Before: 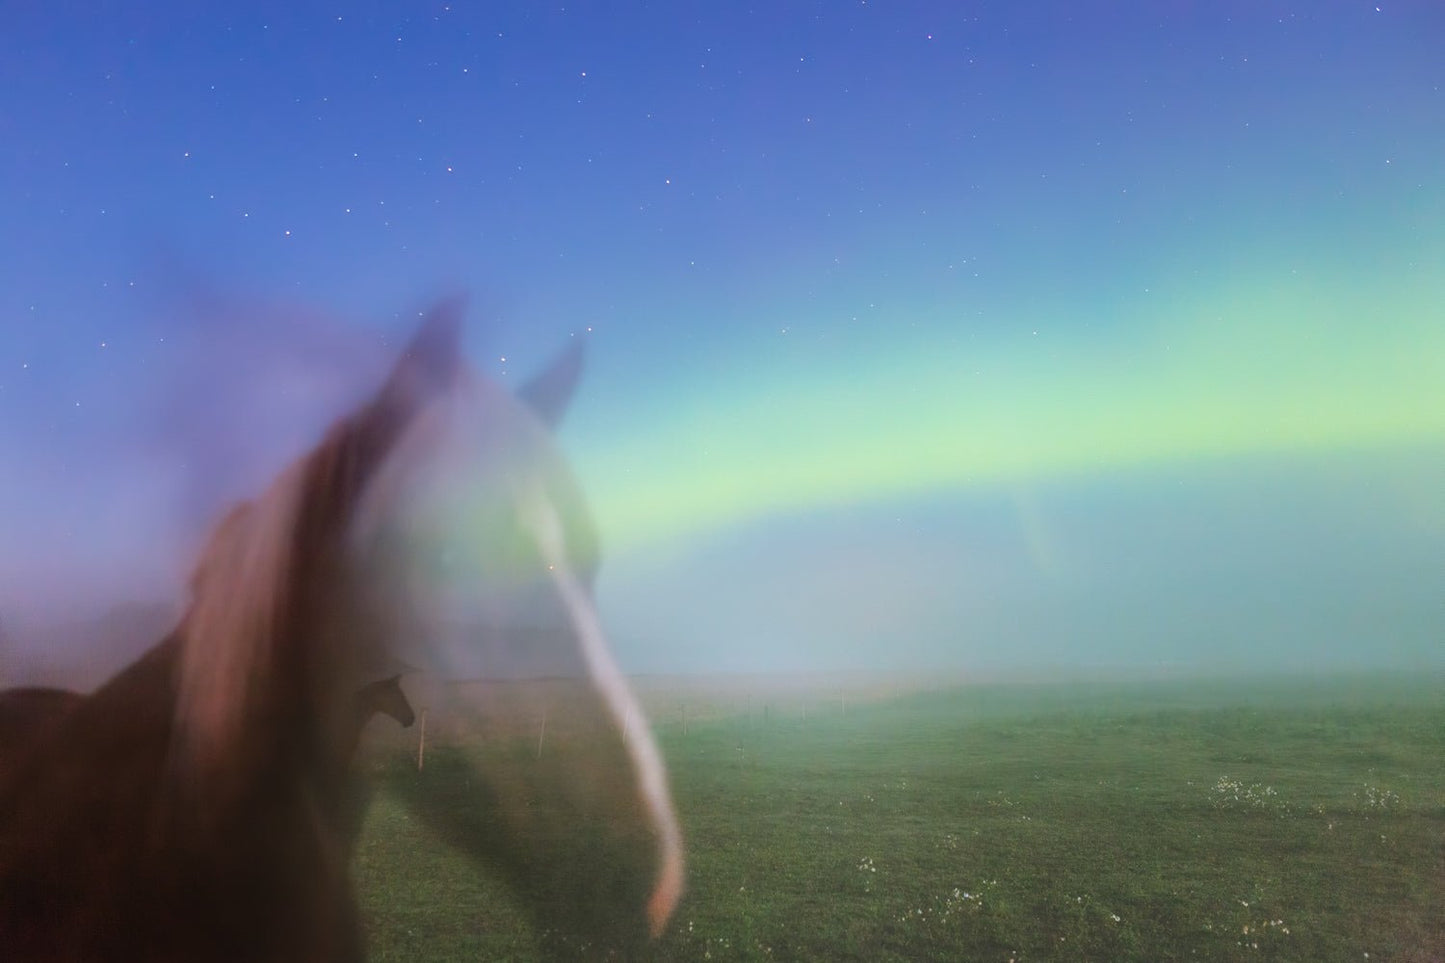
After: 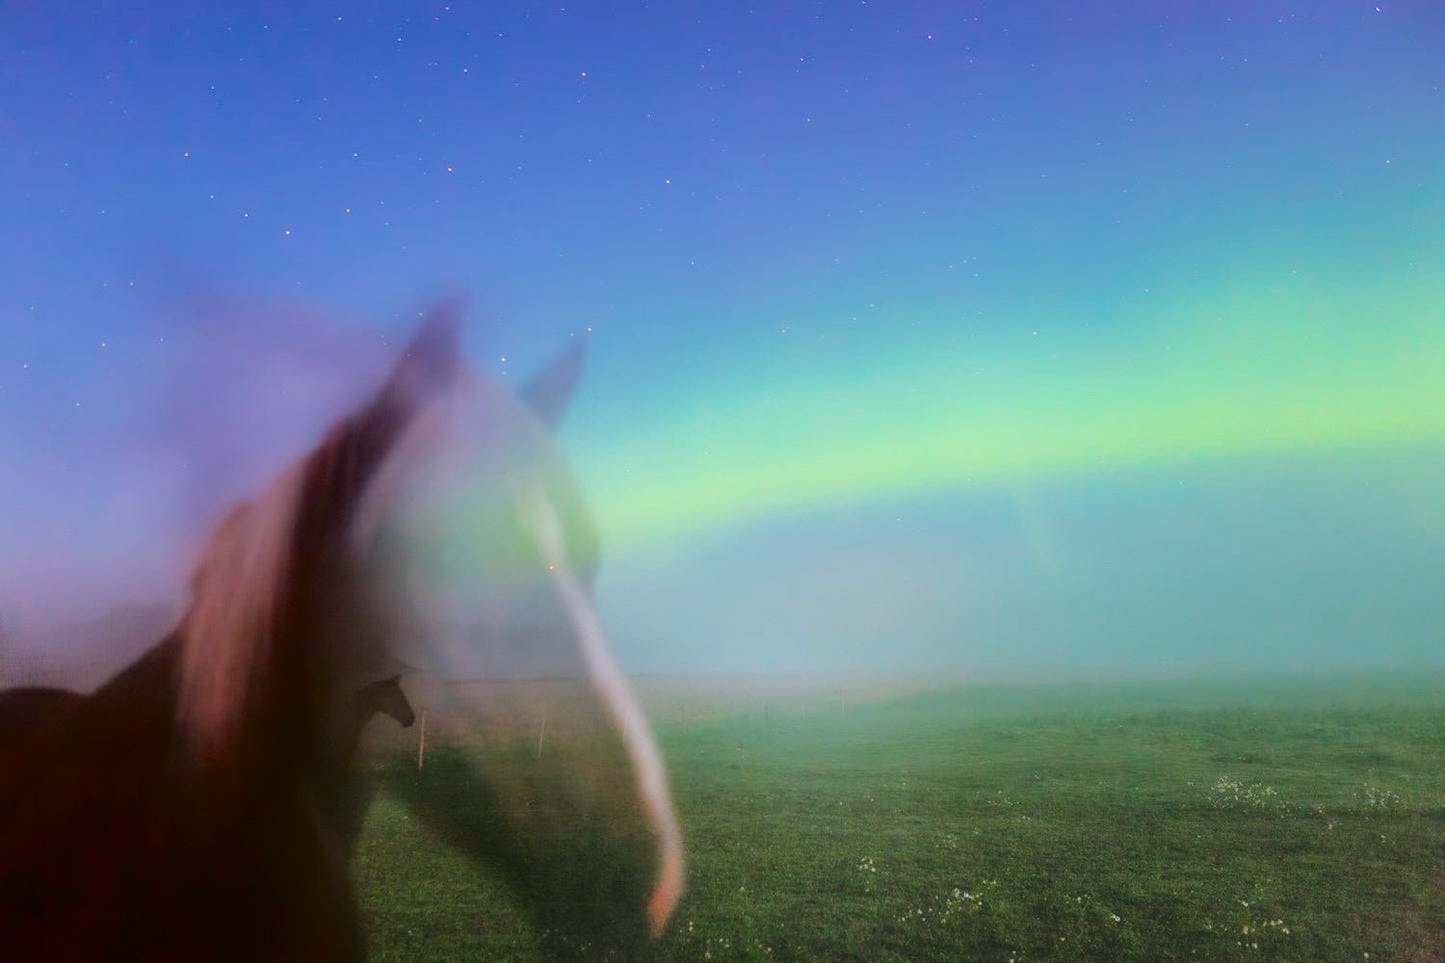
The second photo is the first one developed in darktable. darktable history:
exposure: exposure 0.125 EV, compensate highlight preservation false
tone curve: curves: ch0 [(0, 0) (0.181, 0.087) (0.498, 0.485) (0.78, 0.742) (0.993, 0.954)]; ch1 [(0, 0) (0.311, 0.149) (0.395, 0.349) (0.488, 0.477) (0.612, 0.641) (1, 1)]; ch2 [(0, 0) (0.5, 0.5) (0.638, 0.667) (1, 1)], color space Lab, independent channels, preserve colors none
